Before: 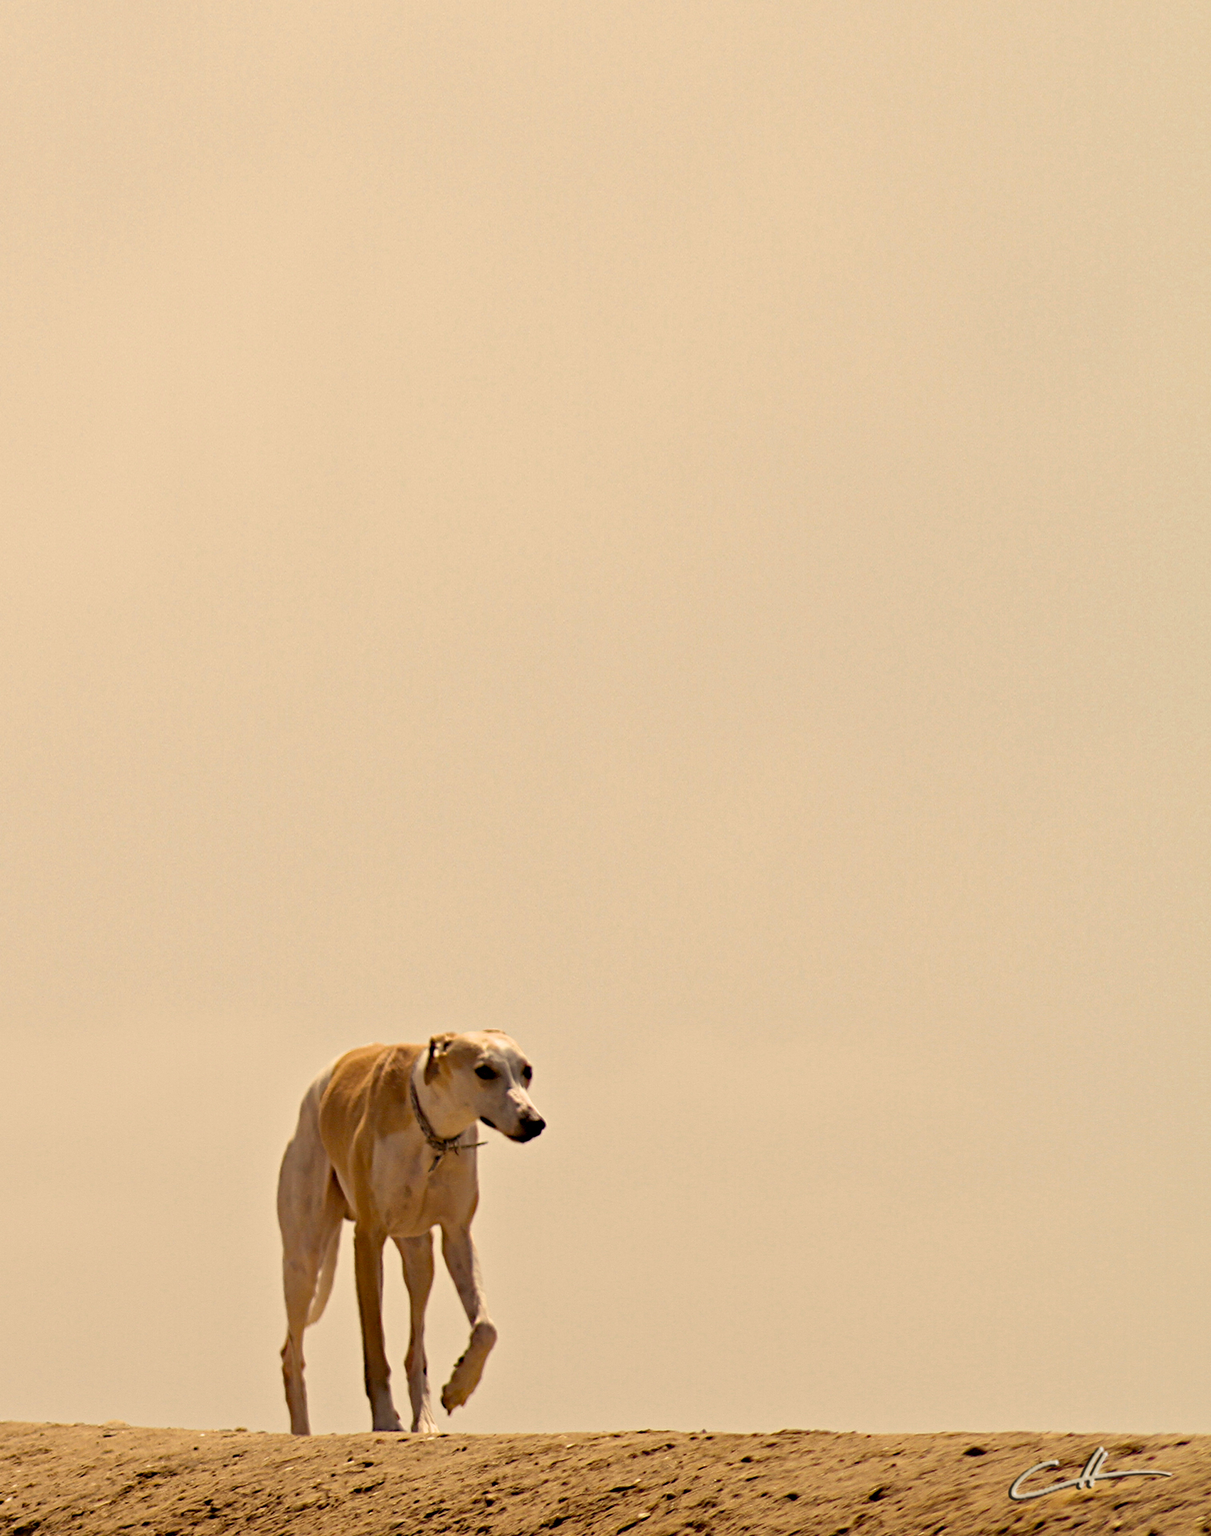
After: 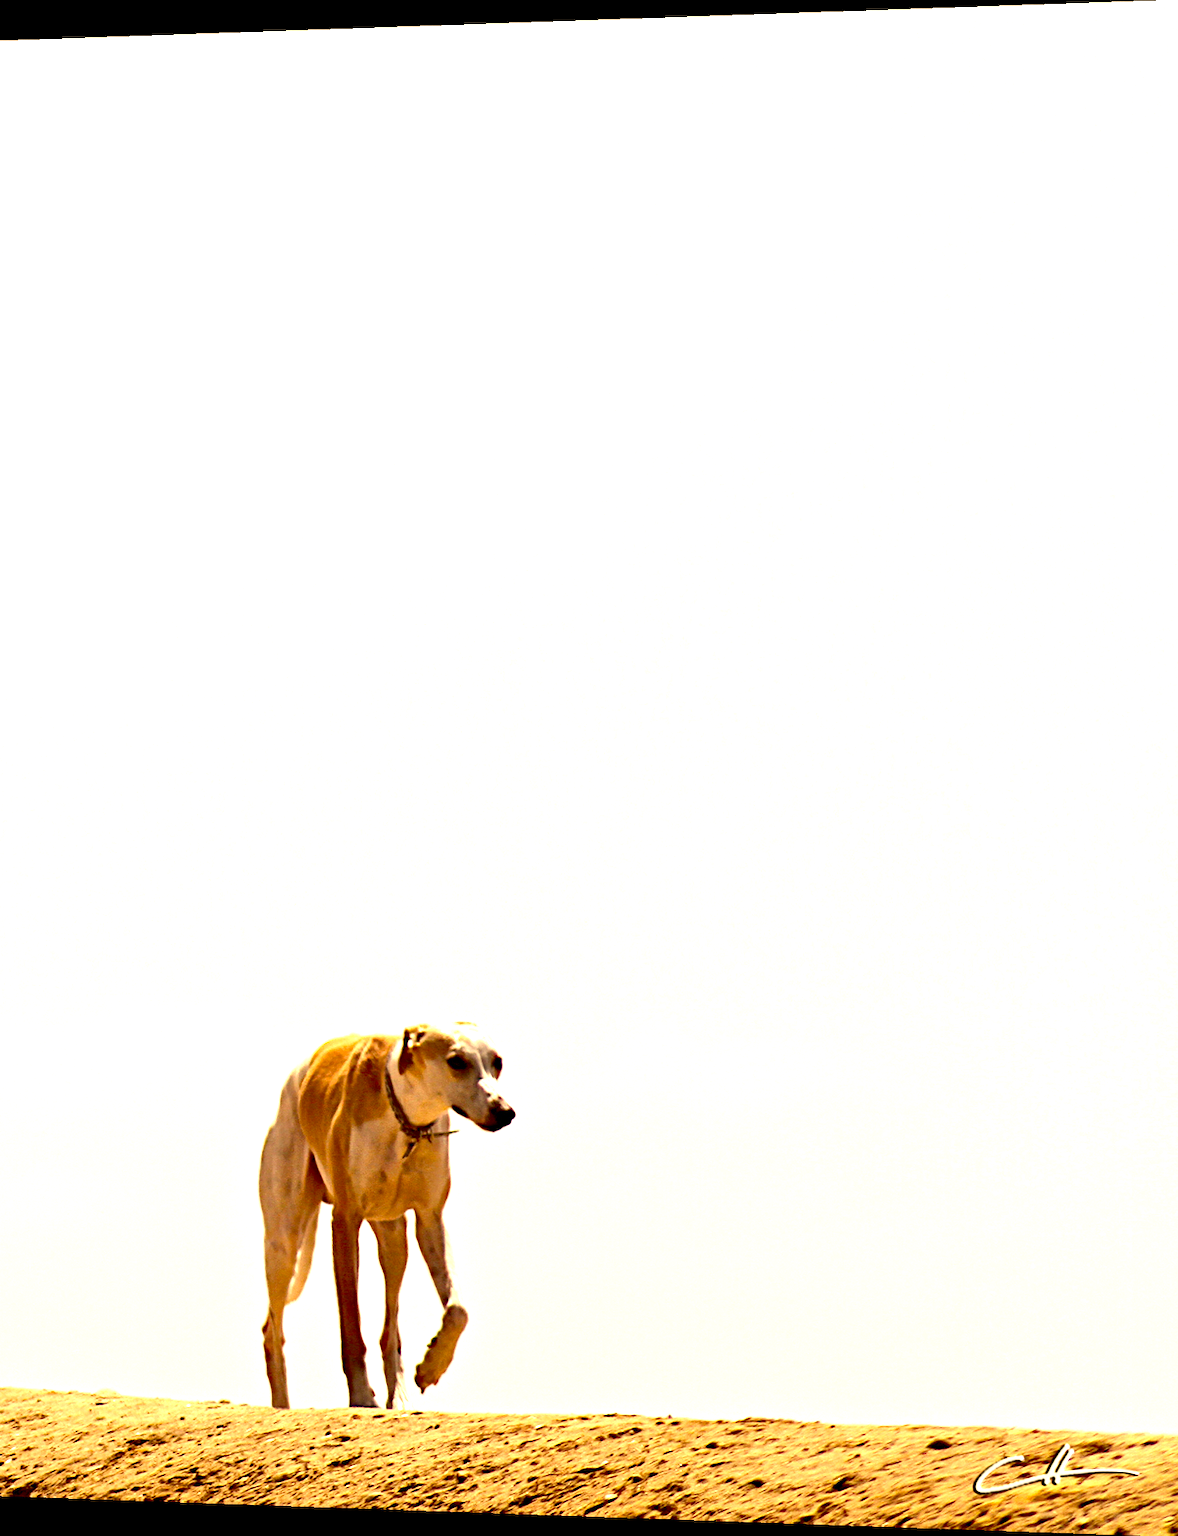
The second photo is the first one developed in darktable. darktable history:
rotate and perspective: lens shift (horizontal) -0.055, automatic cropping off
exposure: black level correction 0.009, exposure 1.425 EV, compensate highlight preservation false
tone equalizer: on, module defaults
contrast brightness saturation: contrast 0.13, brightness -0.24, saturation 0.14
